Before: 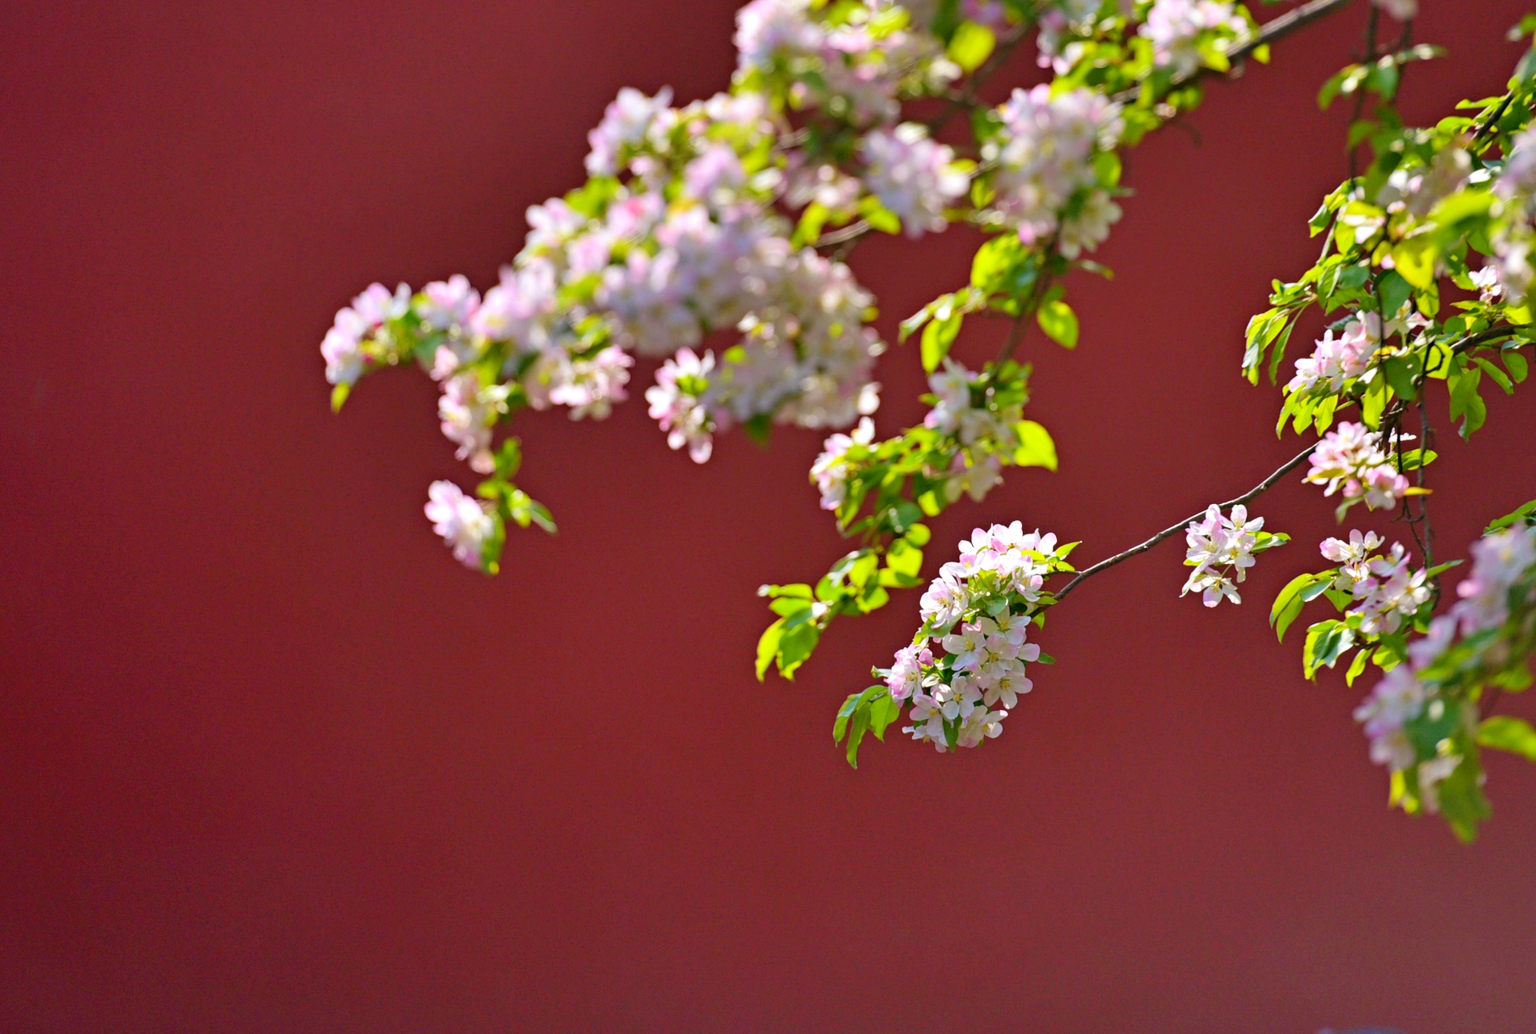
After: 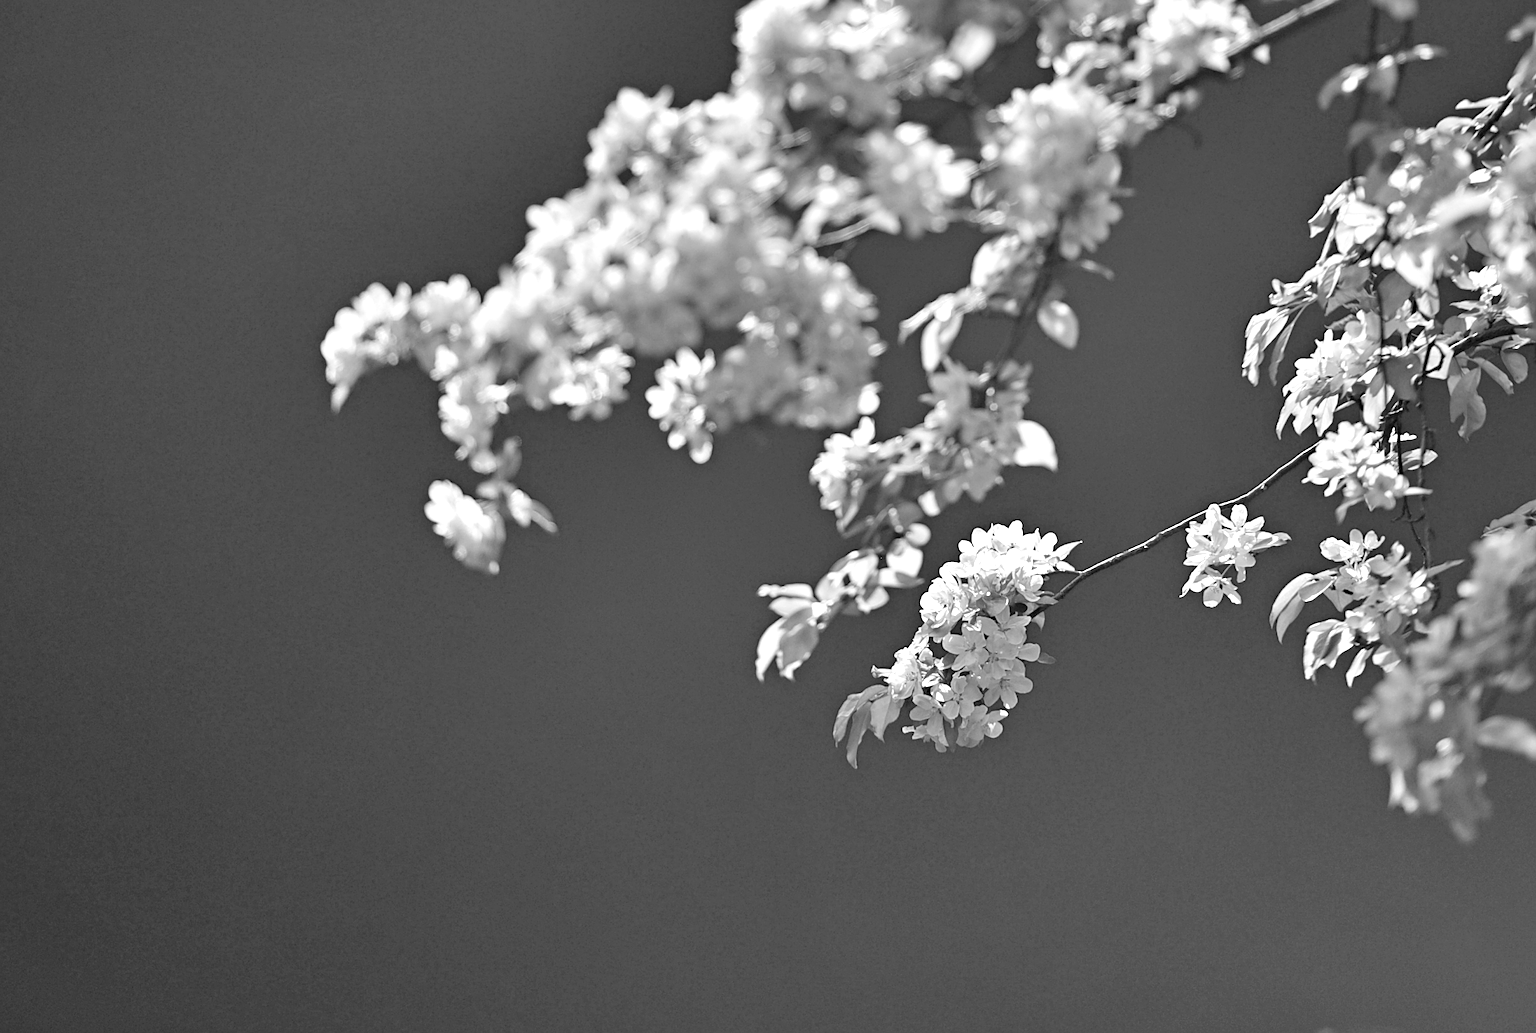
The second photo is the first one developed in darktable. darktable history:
contrast brightness saturation: saturation -1
sharpen: on, module defaults
exposure: black level correction 0, exposure 0.4 EV, compensate exposure bias true, compensate highlight preservation false
